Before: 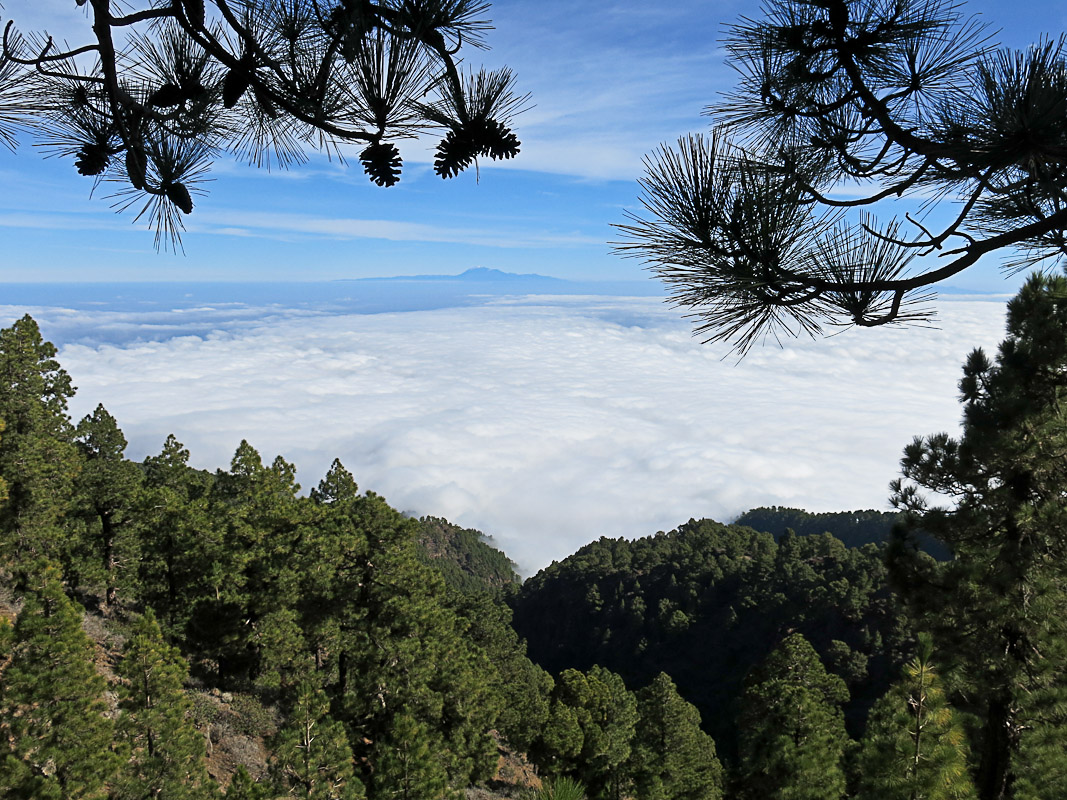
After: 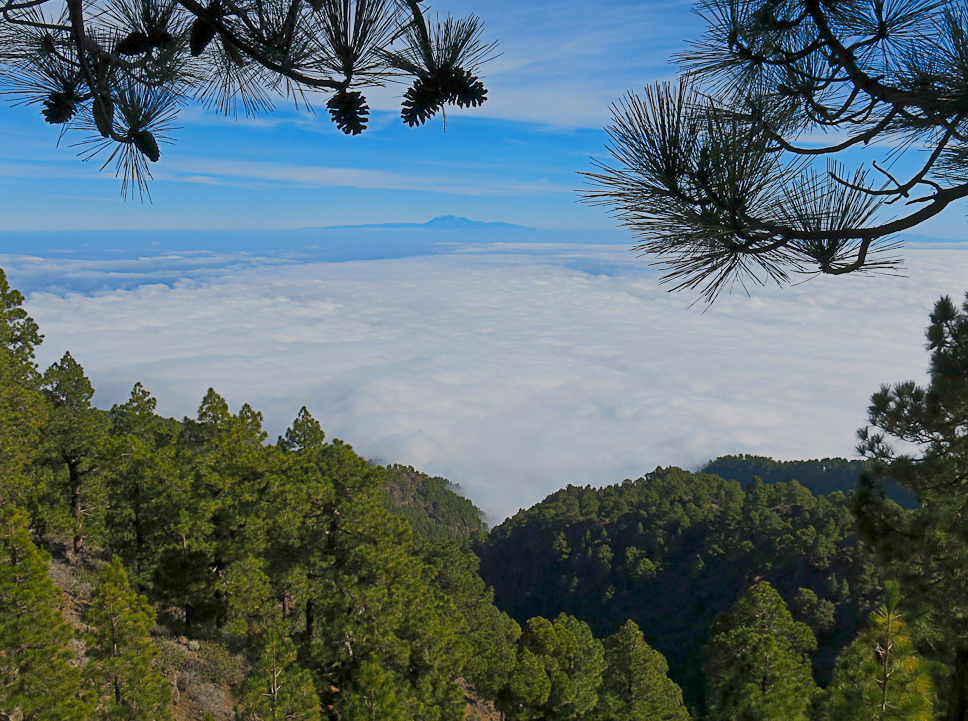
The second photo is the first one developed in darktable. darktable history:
color balance rgb: highlights gain › chroma 0.222%, highlights gain › hue 332.39°, linear chroma grading › global chroma 8.685%, perceptual saturation grading › global saturation 15.134%, hue shift -2.91°, contrast -21.689%
crop: left 3.174%, top 6.512%, right 6.063%, bottom 3.301%
tone equalizer: -8 EV 0.227 EV, -7 EV 0.4 EV, -6 EV 0.399 EV, -5 EV 0.254 EV, -3 EV -0.266 EV, -2 EV -0.403 EV, -1 EV -0.41 EV, +0 EV -0.223 EV
